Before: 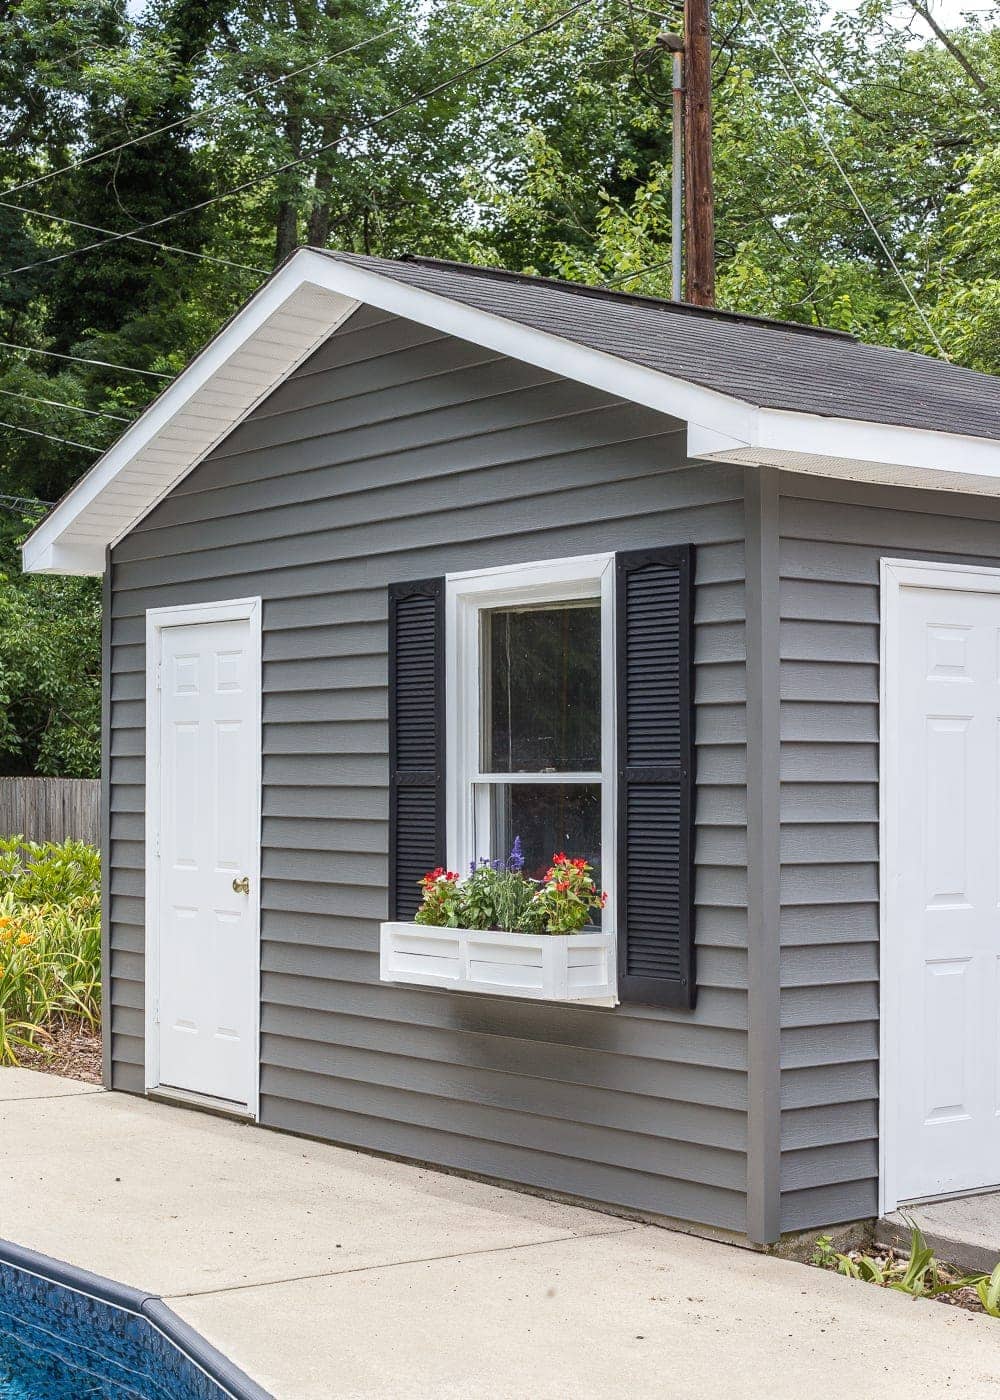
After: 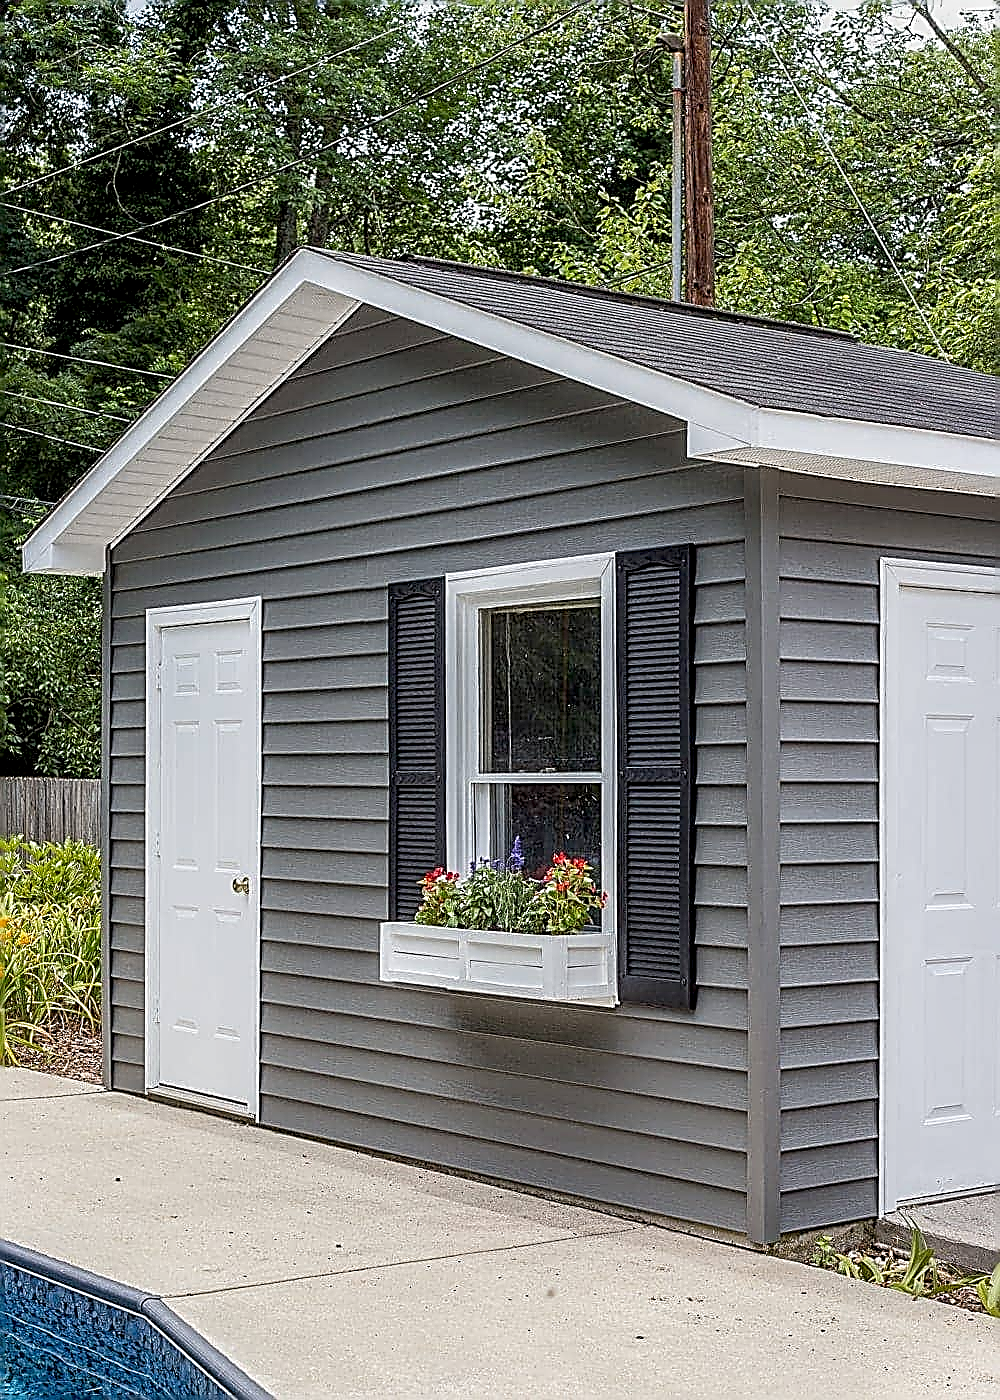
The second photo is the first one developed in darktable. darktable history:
exposure: black level correction 0.009, exposure -0.165 EV, compensate exposure bias true, compensate highlight preservation false
local contrast: on, module defaults
sharpen: amount 1.982
